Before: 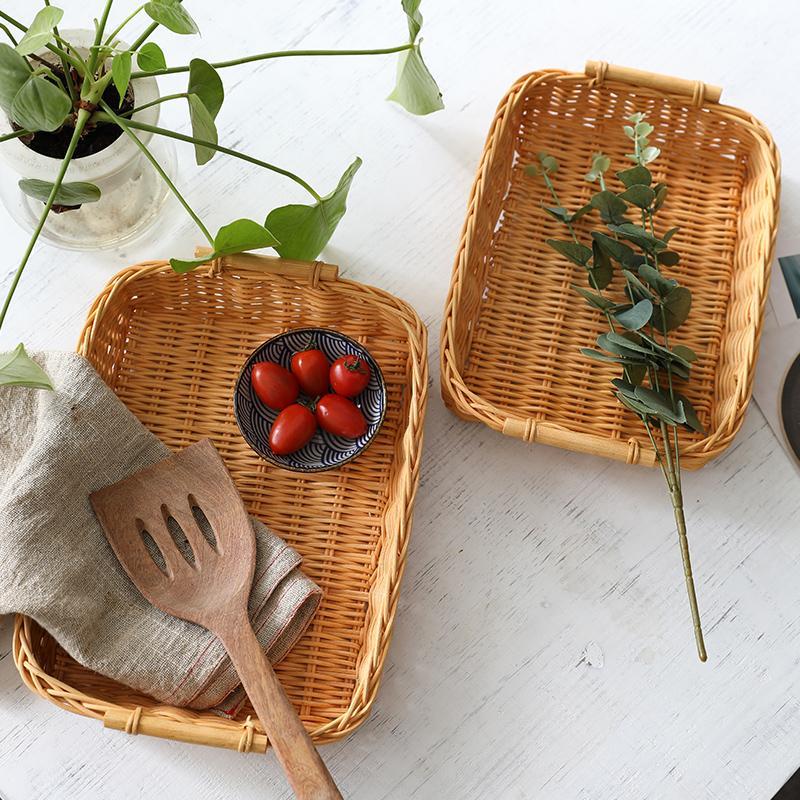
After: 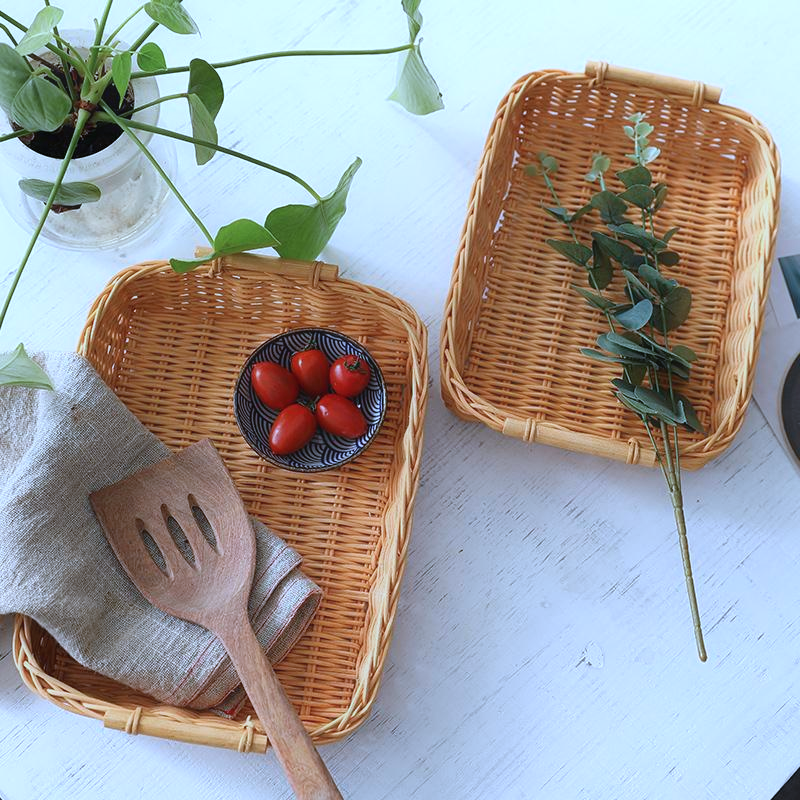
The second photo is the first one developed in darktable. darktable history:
color calibration: gray › normalize channels true, illuminant custom, x 0.391, y 0.392, temperature 3856.15 K, gamut compression 0.022
contrast equalizer: y [[0.5, 0.486, 0.447, 0.446, 0.489, 0.5], [0.5 ×6], [0.5 ×6], [0 ×6], [0 ×6]]
